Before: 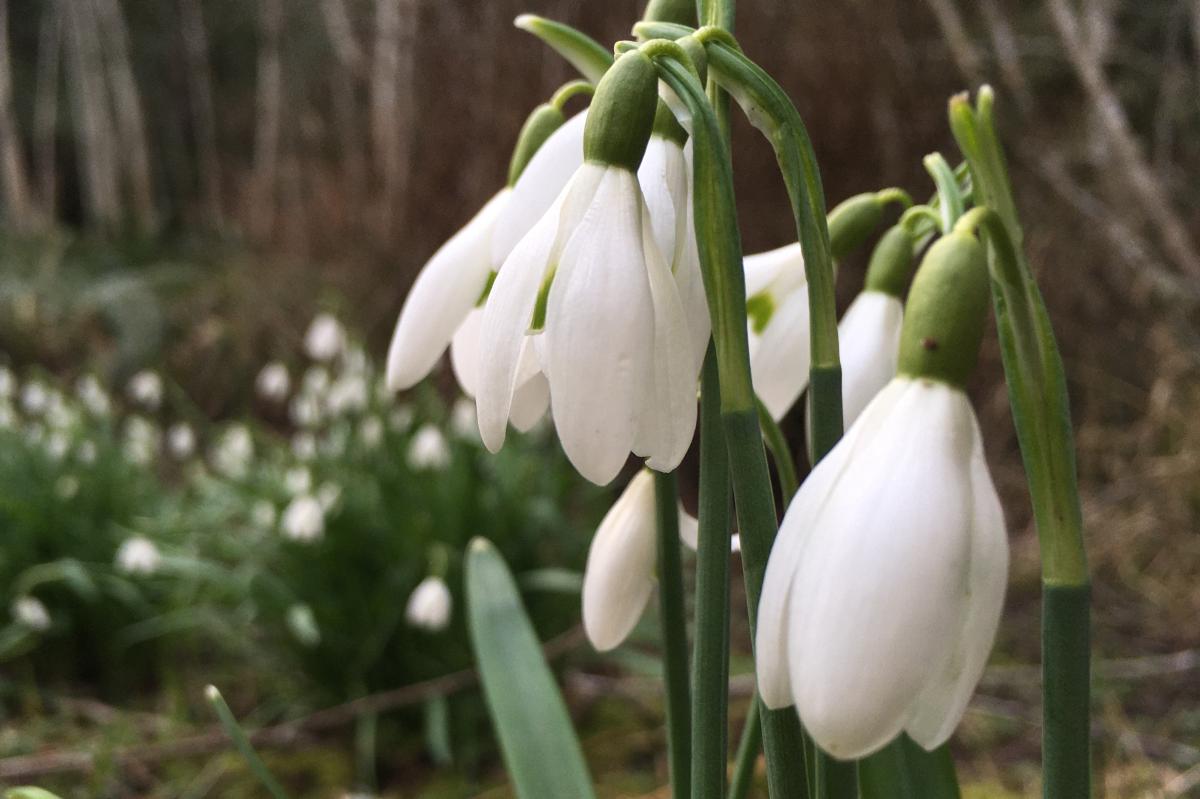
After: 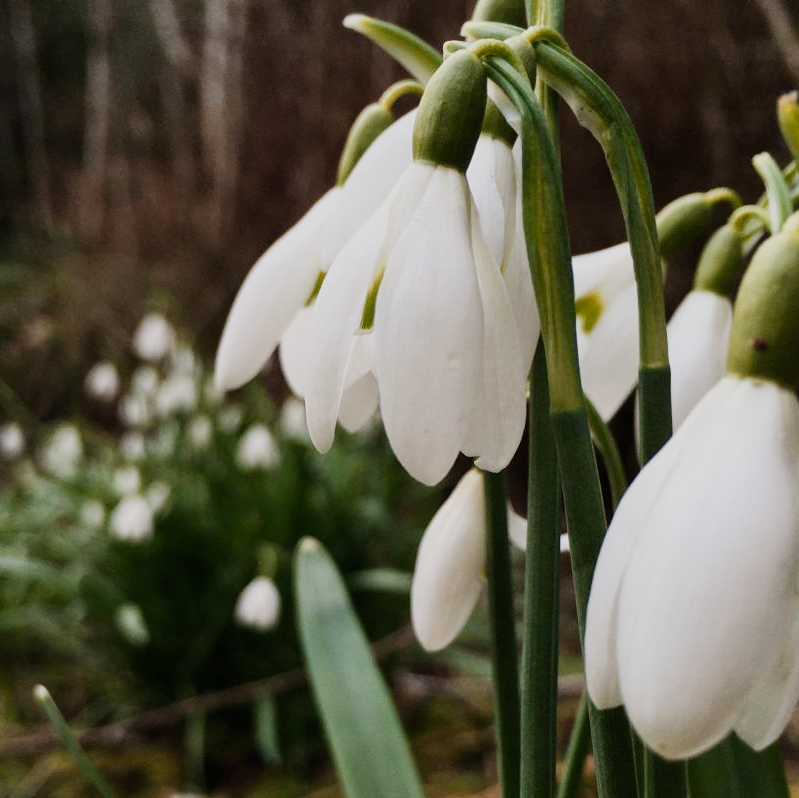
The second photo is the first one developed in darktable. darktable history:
sigmoid: skew -0.2, preserve hue 0%, red attenuation 0.1, red rotation 0.035, green attenuation 0.1, green rotation -0.017, blue attenuation 0.15, blue rotation -0.052, base primaries Rec2020
crop and rotate: left 14.292%, right 19.041%
color zones: curves: ch1 [(0, 0.469) (0.072, 0.457) (0.243, 0.494) (0.429, 0.5) (0.571, 0.5) (0.714, 0.5) (0.857, 0.5) (1, 0.469)]; ch2 [(0, 0.499) (0.143, 0.467) (0.242, 0.436) (0.429, 0.493) (0.571, 0.5) (0.714, 0.5) (0.857, 0.5) (1, 0.499)]
sharpen: radius 2.883, amount 0.868, threshold 47.523
